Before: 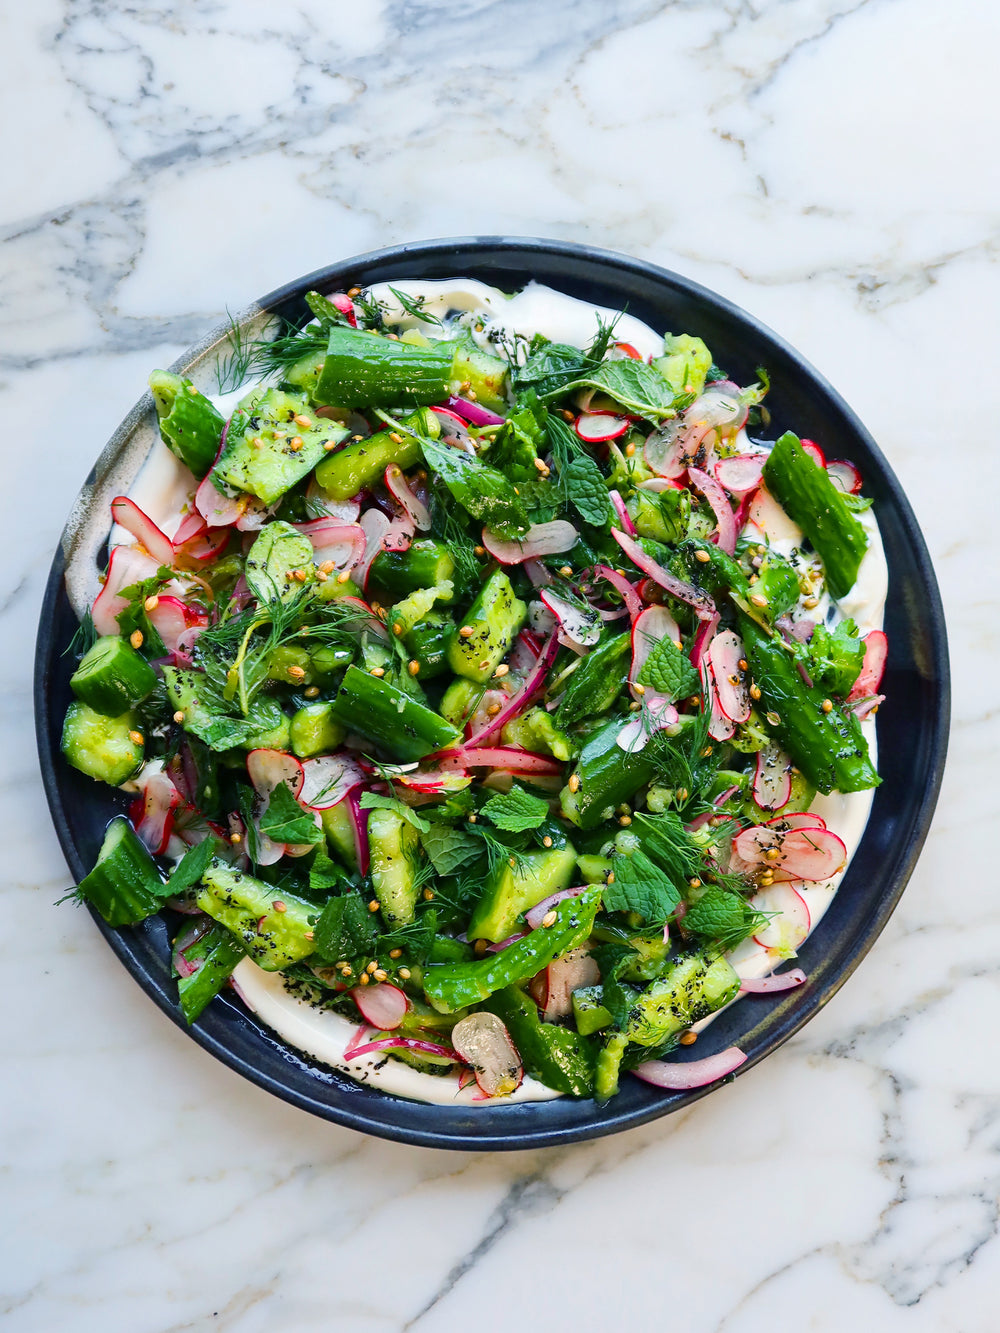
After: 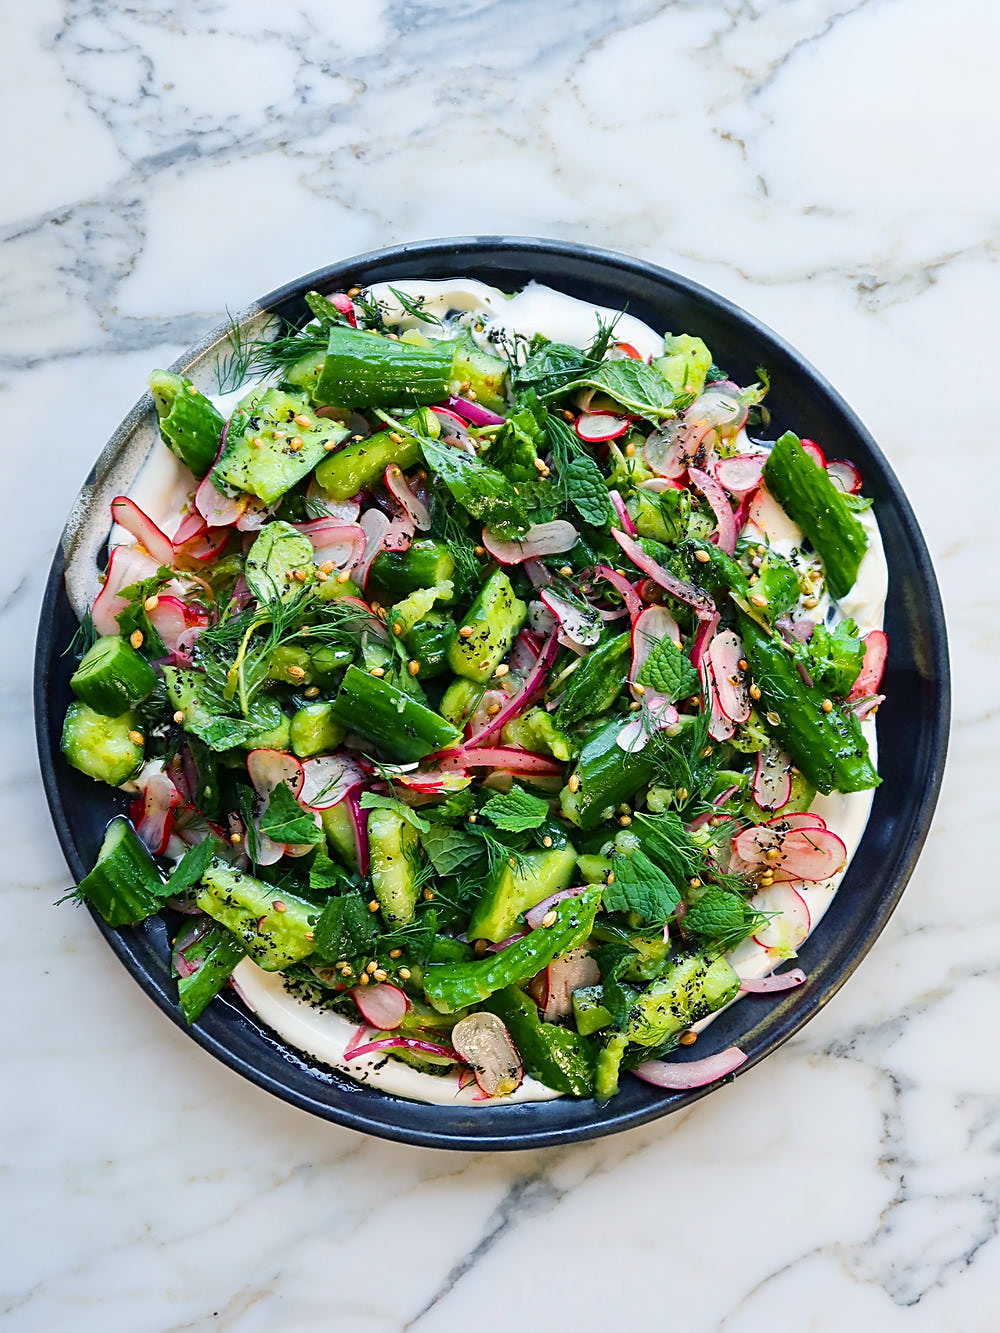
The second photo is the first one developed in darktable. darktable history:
sharpen: on, module defaults
levels: mode automatic, black 0.023%, white 99.97%, levels [0.062, 0.494, 0.925]
